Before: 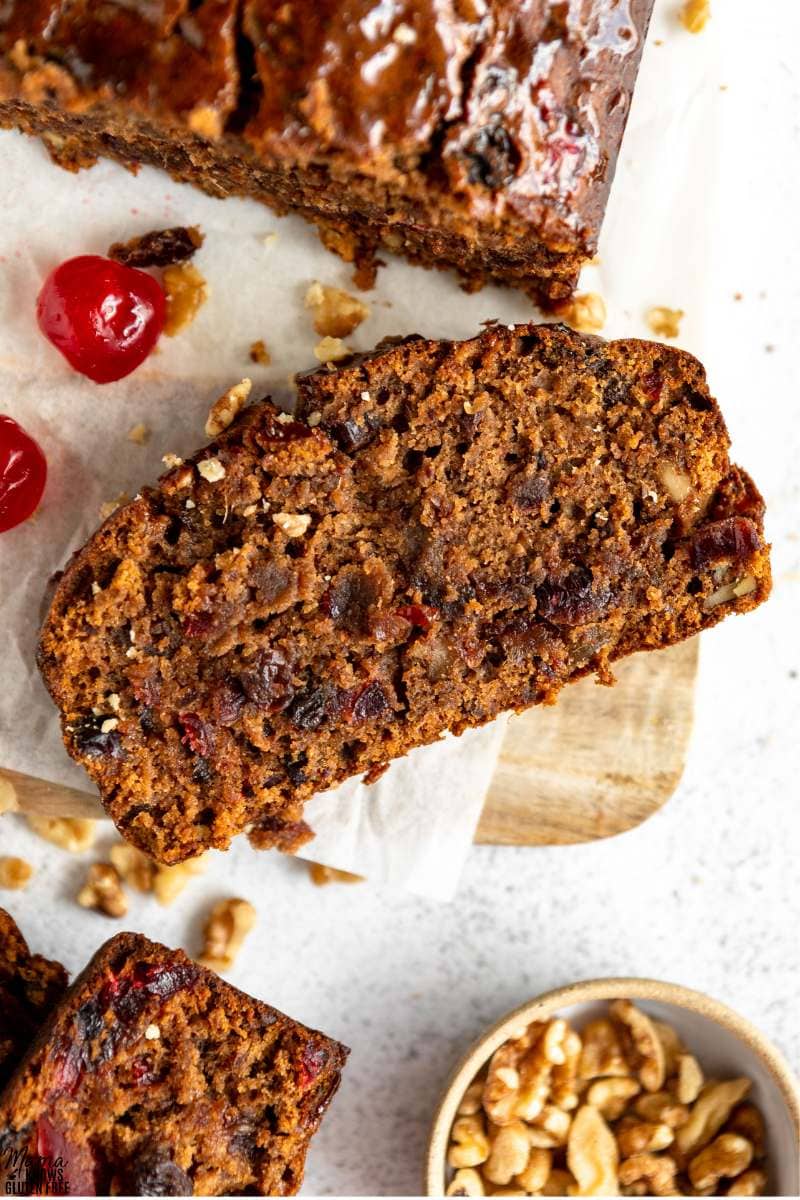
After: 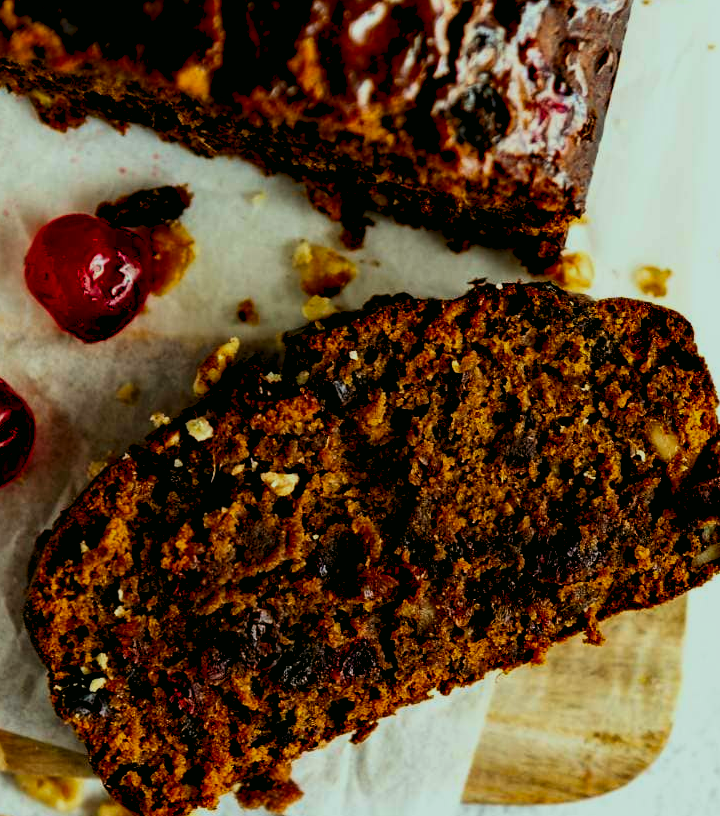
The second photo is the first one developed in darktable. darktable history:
crop: left 1.509%, top 3.452%, right 7.696%, bottom 28.452%
bloom: size 13.65%, threshold 98.39%, strength 4.82%
rgb levels: levels [[0.034, 0.472, 0.904], [0, 0.5, 1], [0, 0.5, 1]]
exposure: black level correction 0, exposure -0.721 EV, compensate highlight preservation false
contrast brightness saturation: contrast 0.19, brightness -0.11, saturation 0.21
color correction: highlights a* -7.33, highlights b* 1.26, shadows a* -3.55, saturation 1.4
